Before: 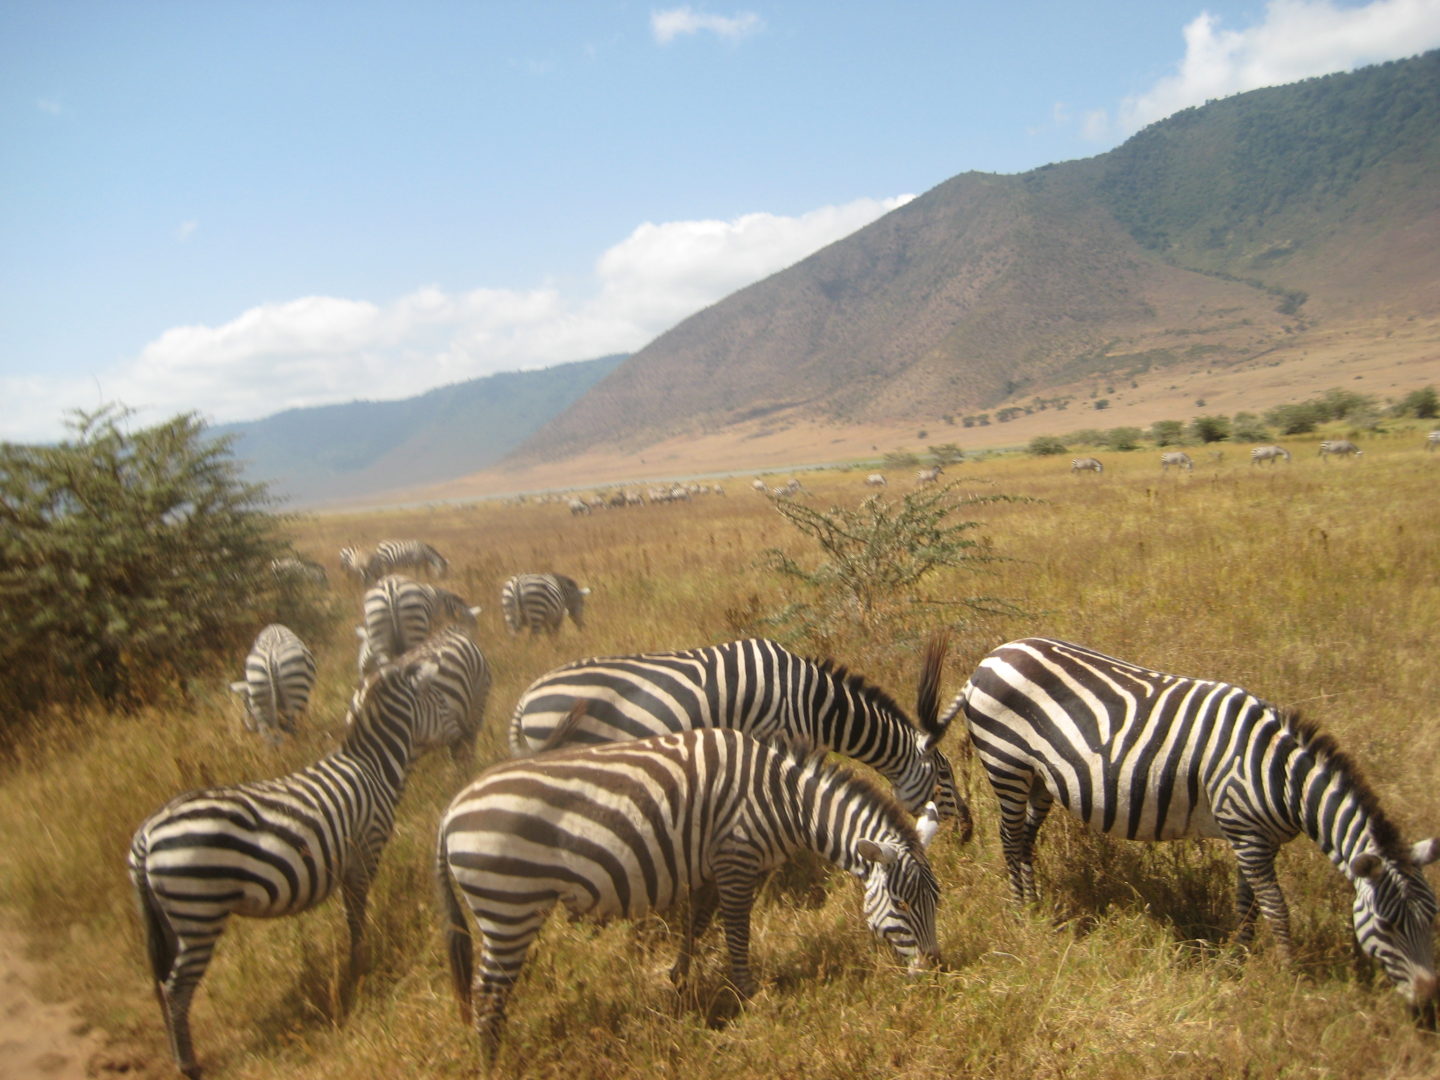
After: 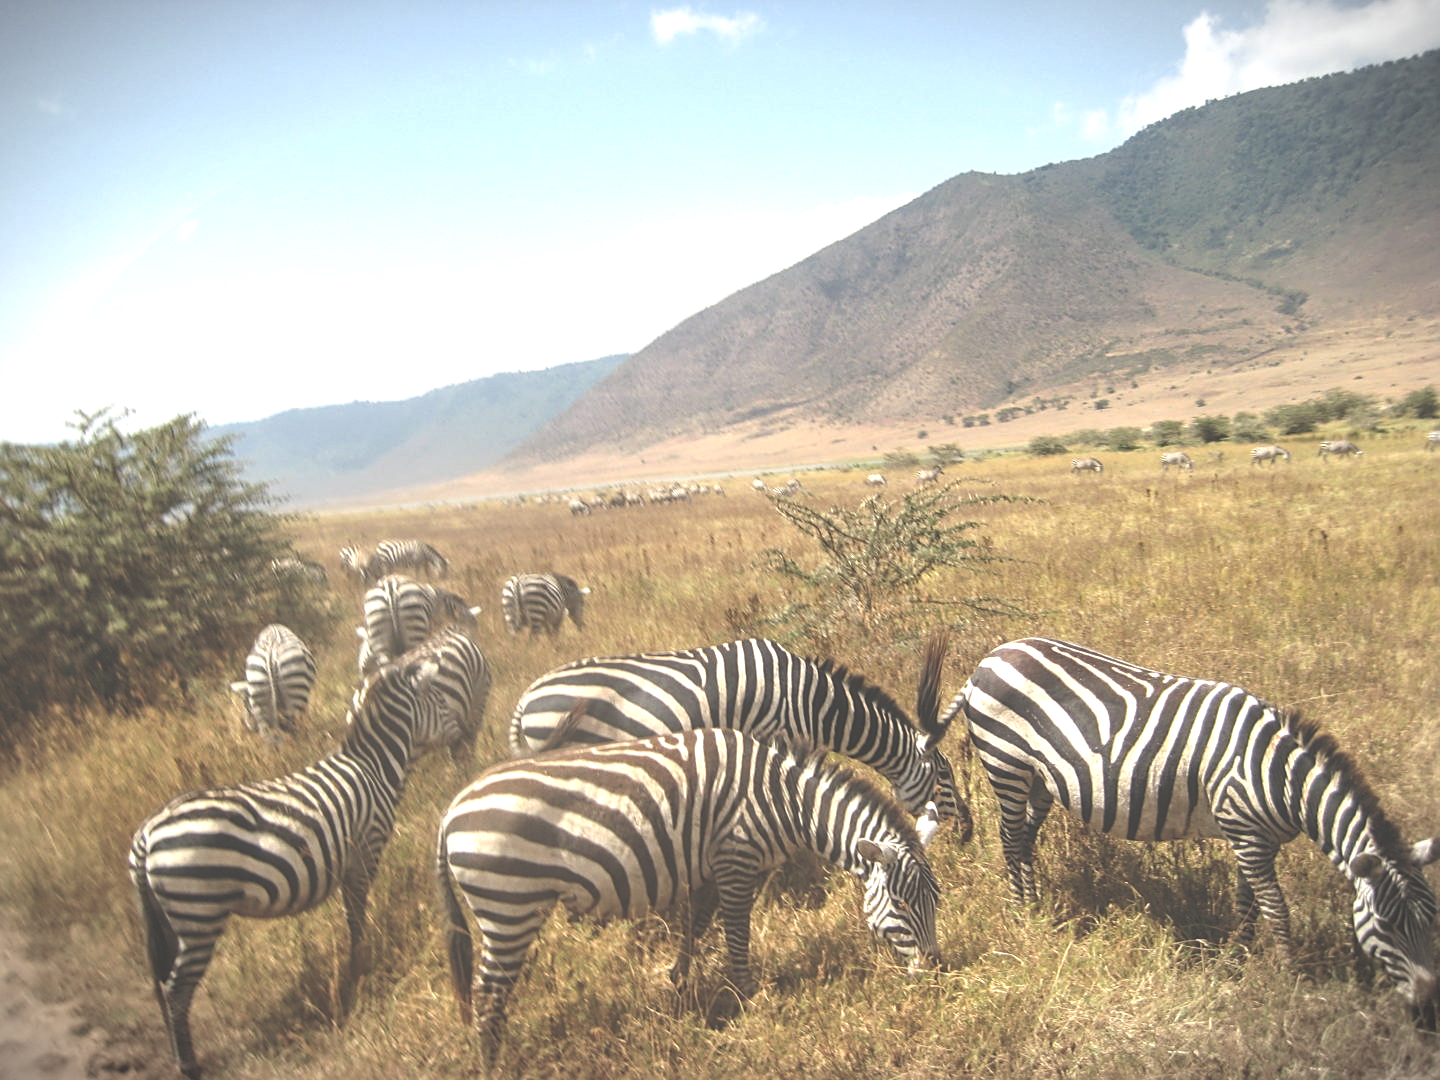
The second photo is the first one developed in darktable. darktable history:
vignetting: fall-off start 99.58%, width/height ratio 1.321, unbound false
local contrast: detail 150%
exposure: black level correction -0.072, exposure 0.5 EV, compensate highlight preservation false
sharpen: on, module defaults
